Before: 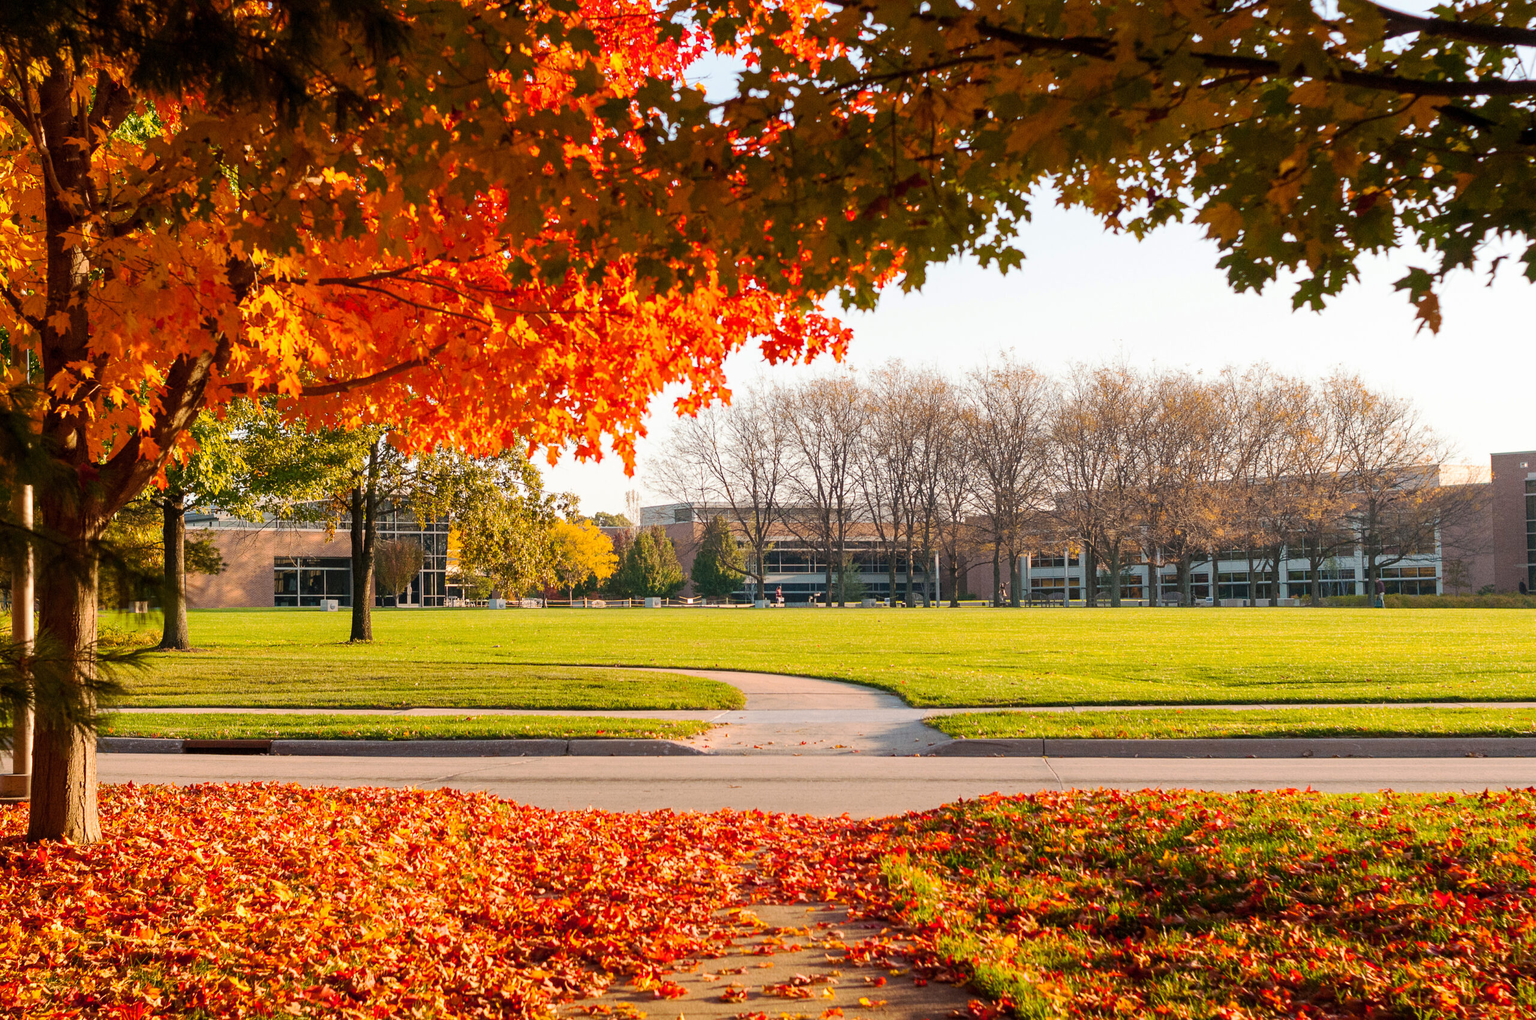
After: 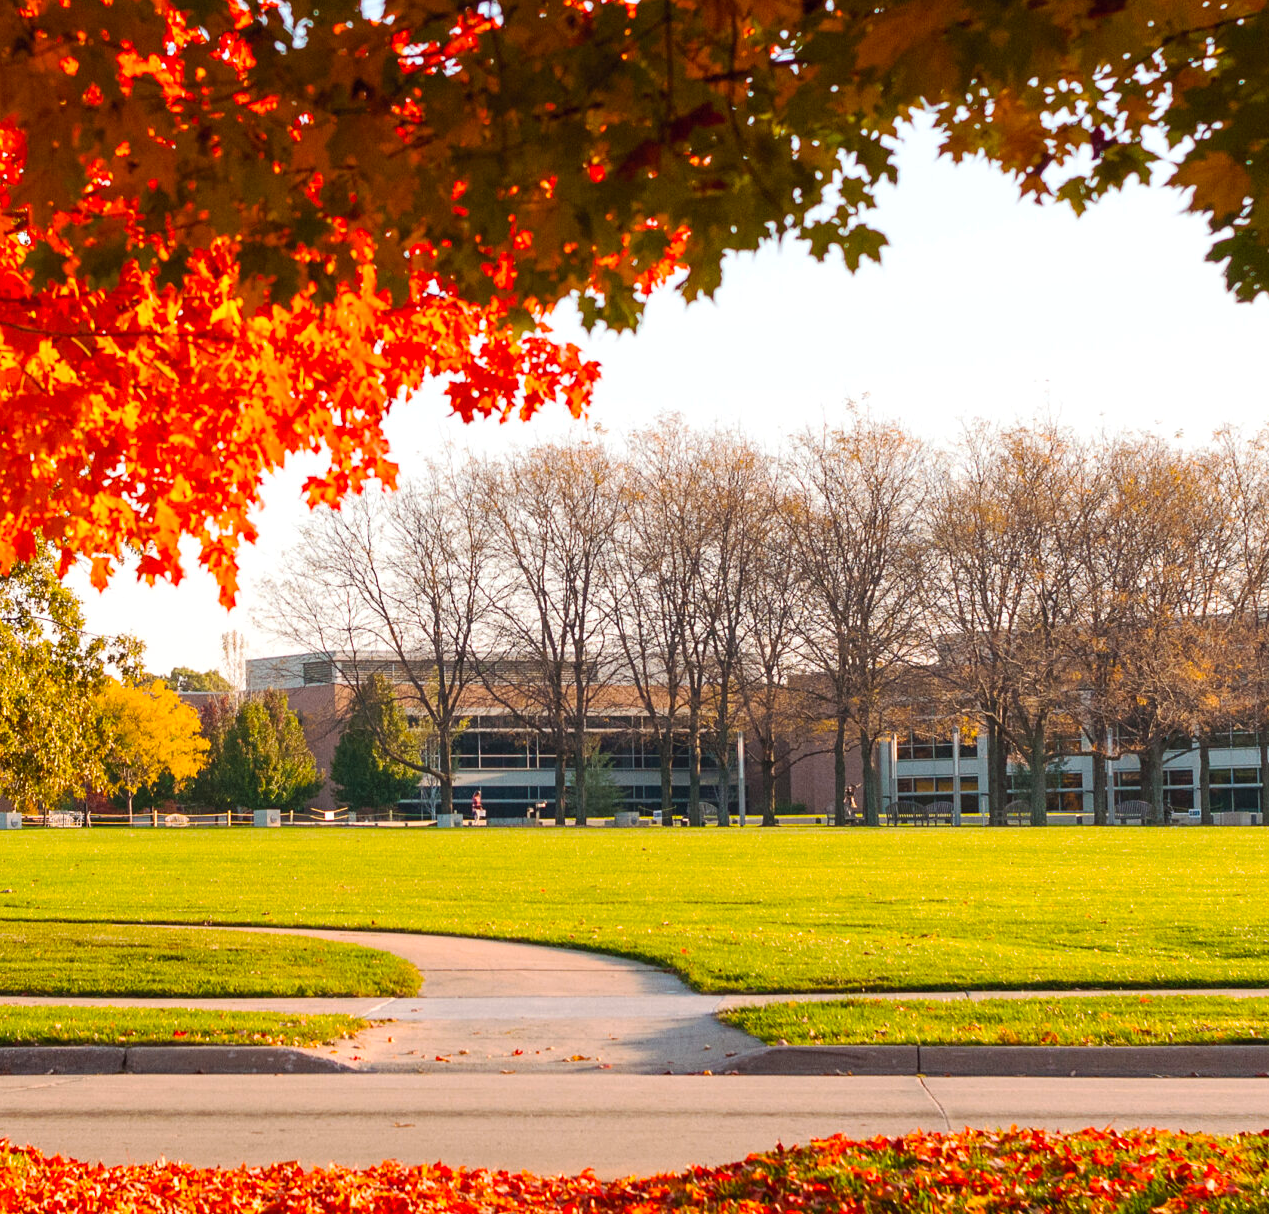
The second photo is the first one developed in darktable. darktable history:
crop: left 32.075%, top 10.976%, right 18.355%, bottom 17.596%
fill light: on, module defaults
color balance: lift [1, 1, 0.999, 1.001], gamma [1, 1.003, 1.005, 0.995], gain [1, 0.992, 0.988, 1.012], contrast 5%, output saturation 110%
